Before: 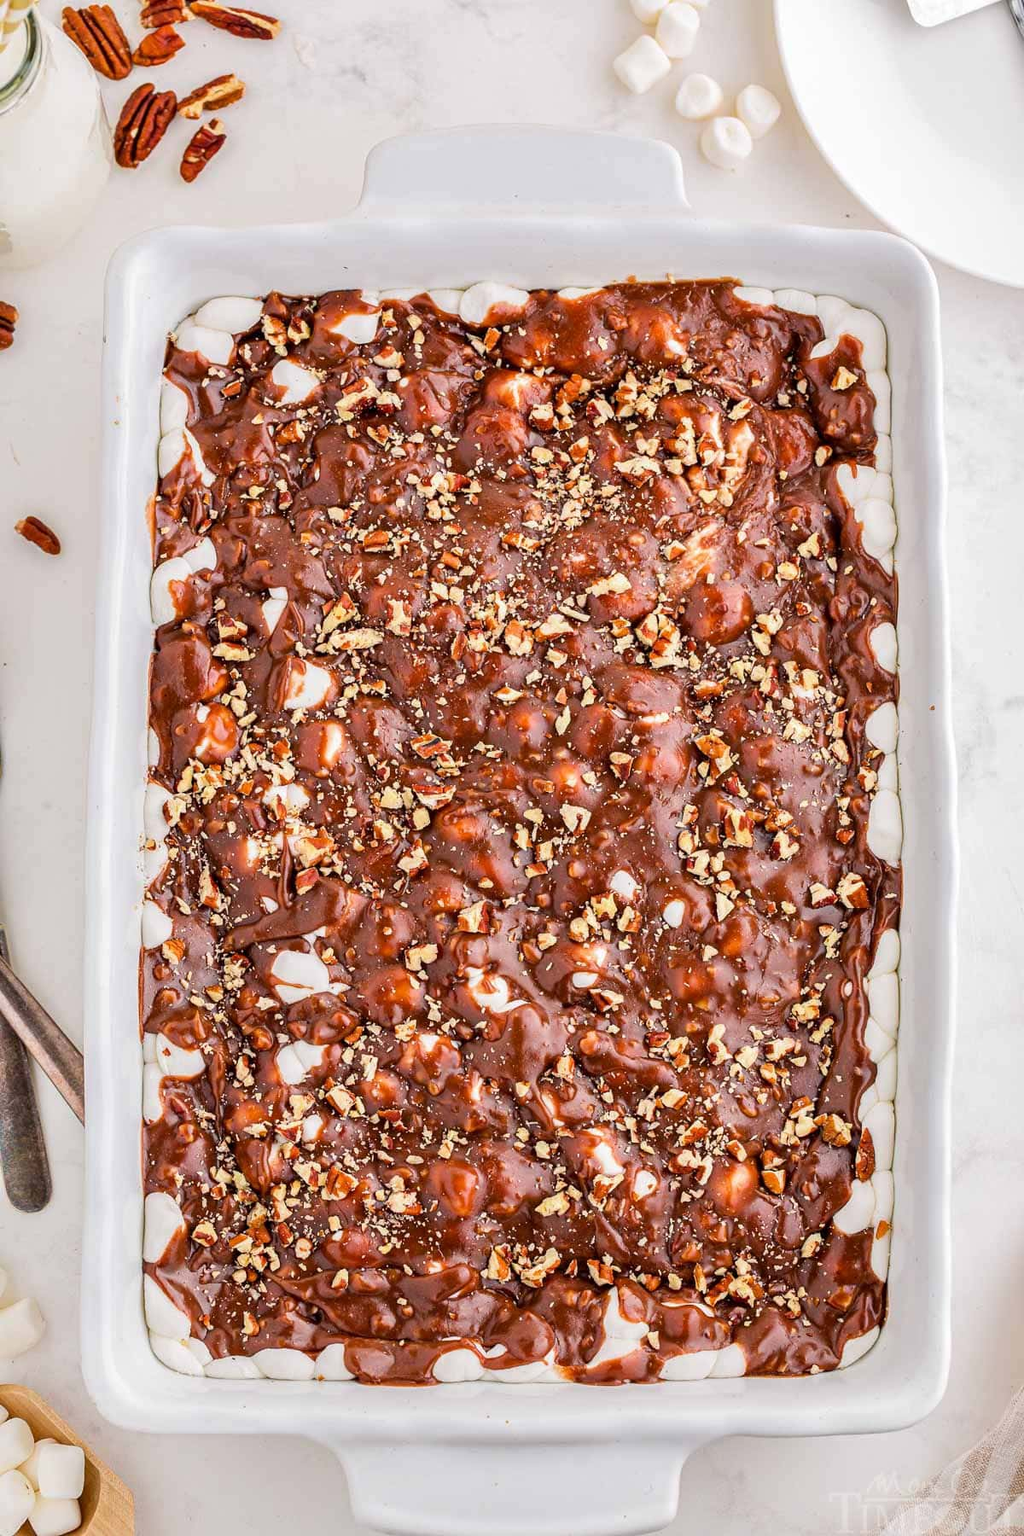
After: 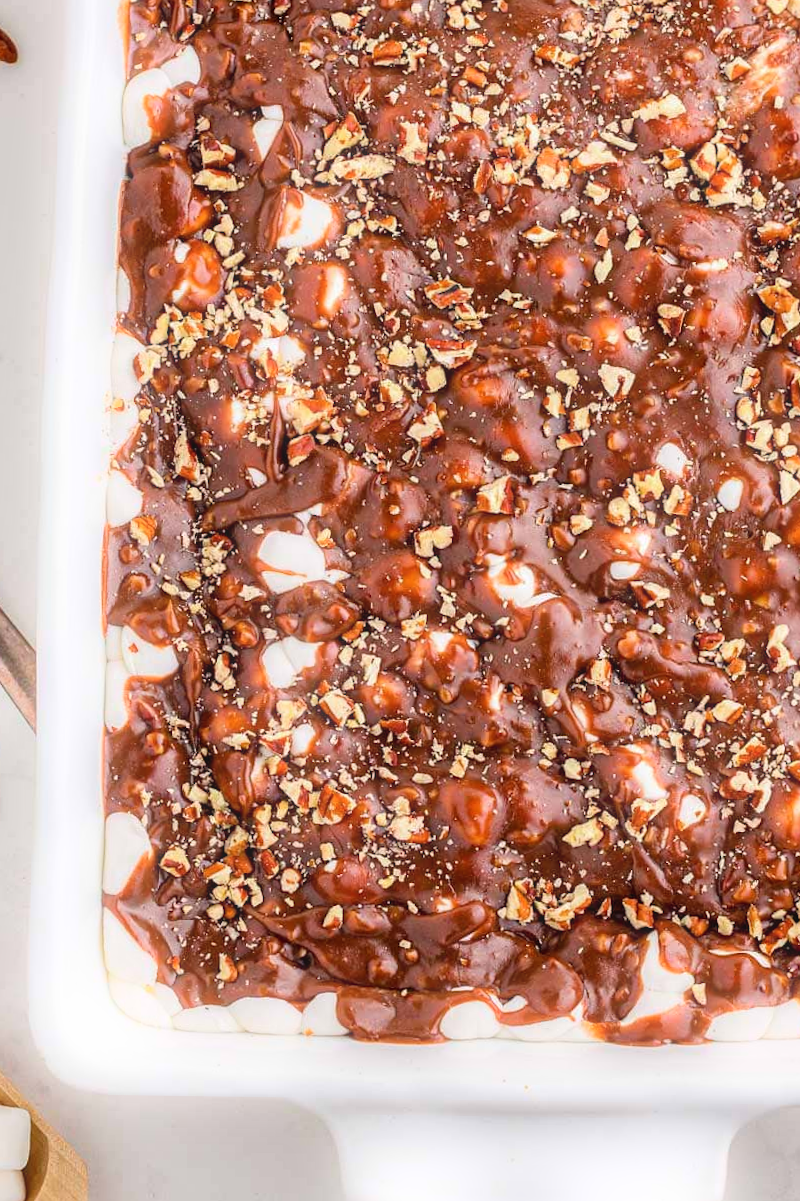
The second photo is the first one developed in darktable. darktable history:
bloom: size 5%, threshold 95%, strength 15%
crop and rotate: angle -0.82°, left 3.85%, top 31.828%, right 27.992%
